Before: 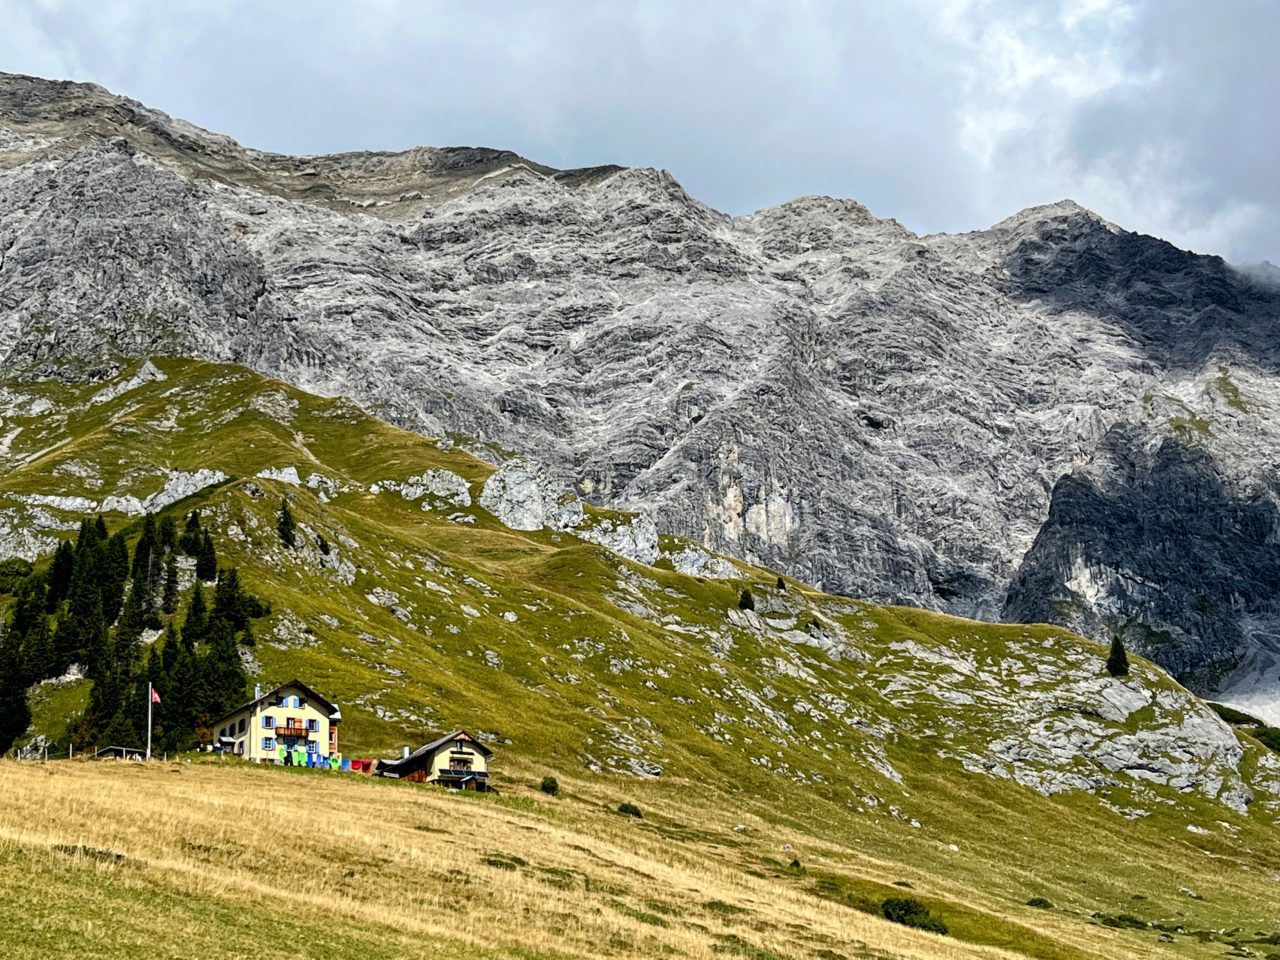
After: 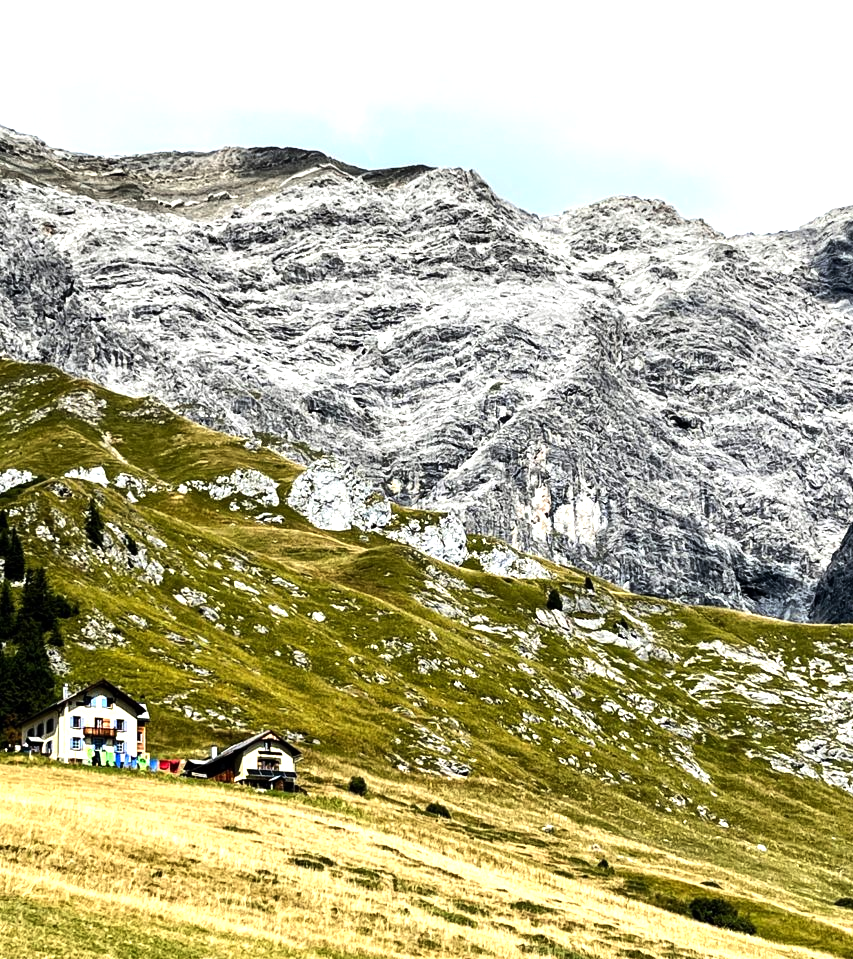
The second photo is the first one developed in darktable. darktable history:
crop and rotate: left 15.055%, right 18.278%
tone equalizer: -8 EV -1.08 EV, -7 EV -1.01 EV, -6 EV -0.867 EV, -5 EV -0.578 EV, -3 EV 0.578 EV, -2 EV 0.867 EV, -1 EV 1.01 EV, +0 EV 1.08 EV, edges refinement/feathering 500, mask exposure compensation -1.57 EV, preserve details no
